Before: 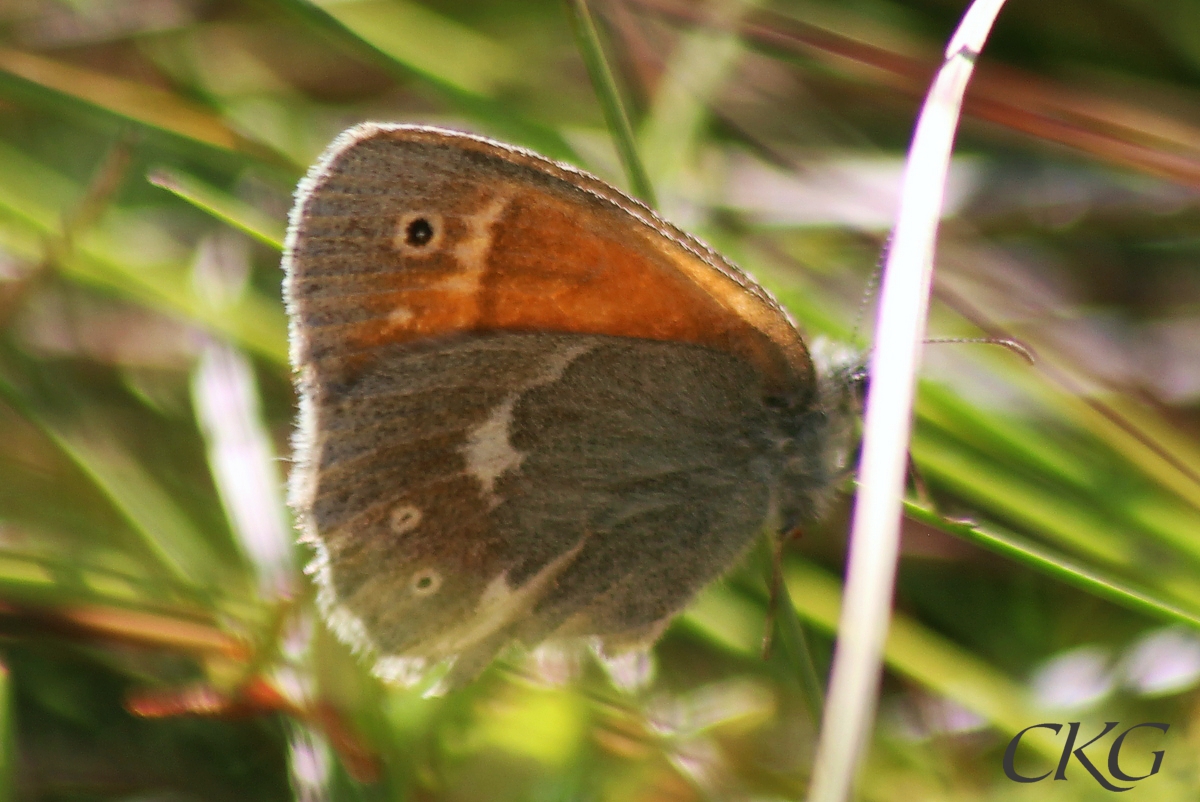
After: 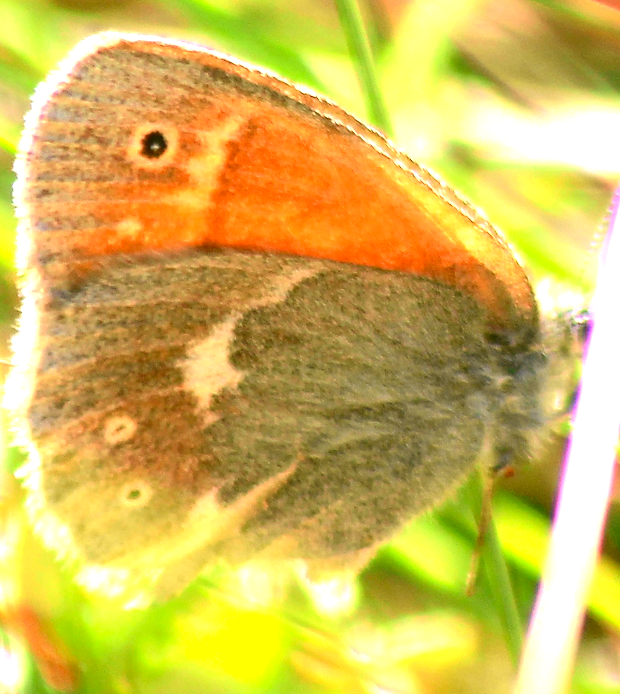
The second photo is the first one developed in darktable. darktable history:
exposure: black level correction 0.001, exposure 1.719 EV, compensate exposure bias true, compensate highlight preservation false
crop and rotate: angle 0.02°, left 24.353%, top 13.219%, right 26.156%, bottom 8.224%
tone curve: curves: ch0 [(0, 0) (0.071, 0.047) (0.266, 0.26) (0.491, 0.552) (0.753, 0.818) (1, 0.983)]; ch1 [(0, 0) (0.346, 0.307) (0.408, 0.369) (0.463, 0.443) (0.482, 0.493) (0.502, 0.5) (0.517, 0.518) (0.55, 0.573) (0.597, 0.641) (0.651, 0.709) (1, 1)]; ch2 [(0, 0) (0.346, 0.34) (0.434, 0.46) (0.485, 0.494) (0.5, 0.494) (0.517, 0.506) (0.535, 0.545) (0.583, 0.634) (0.625, 0.686) (1, 1)], color space Lab, independent channels, preserve colors none
rotate and perspective: rotation 4.1°, automatic cropping off
